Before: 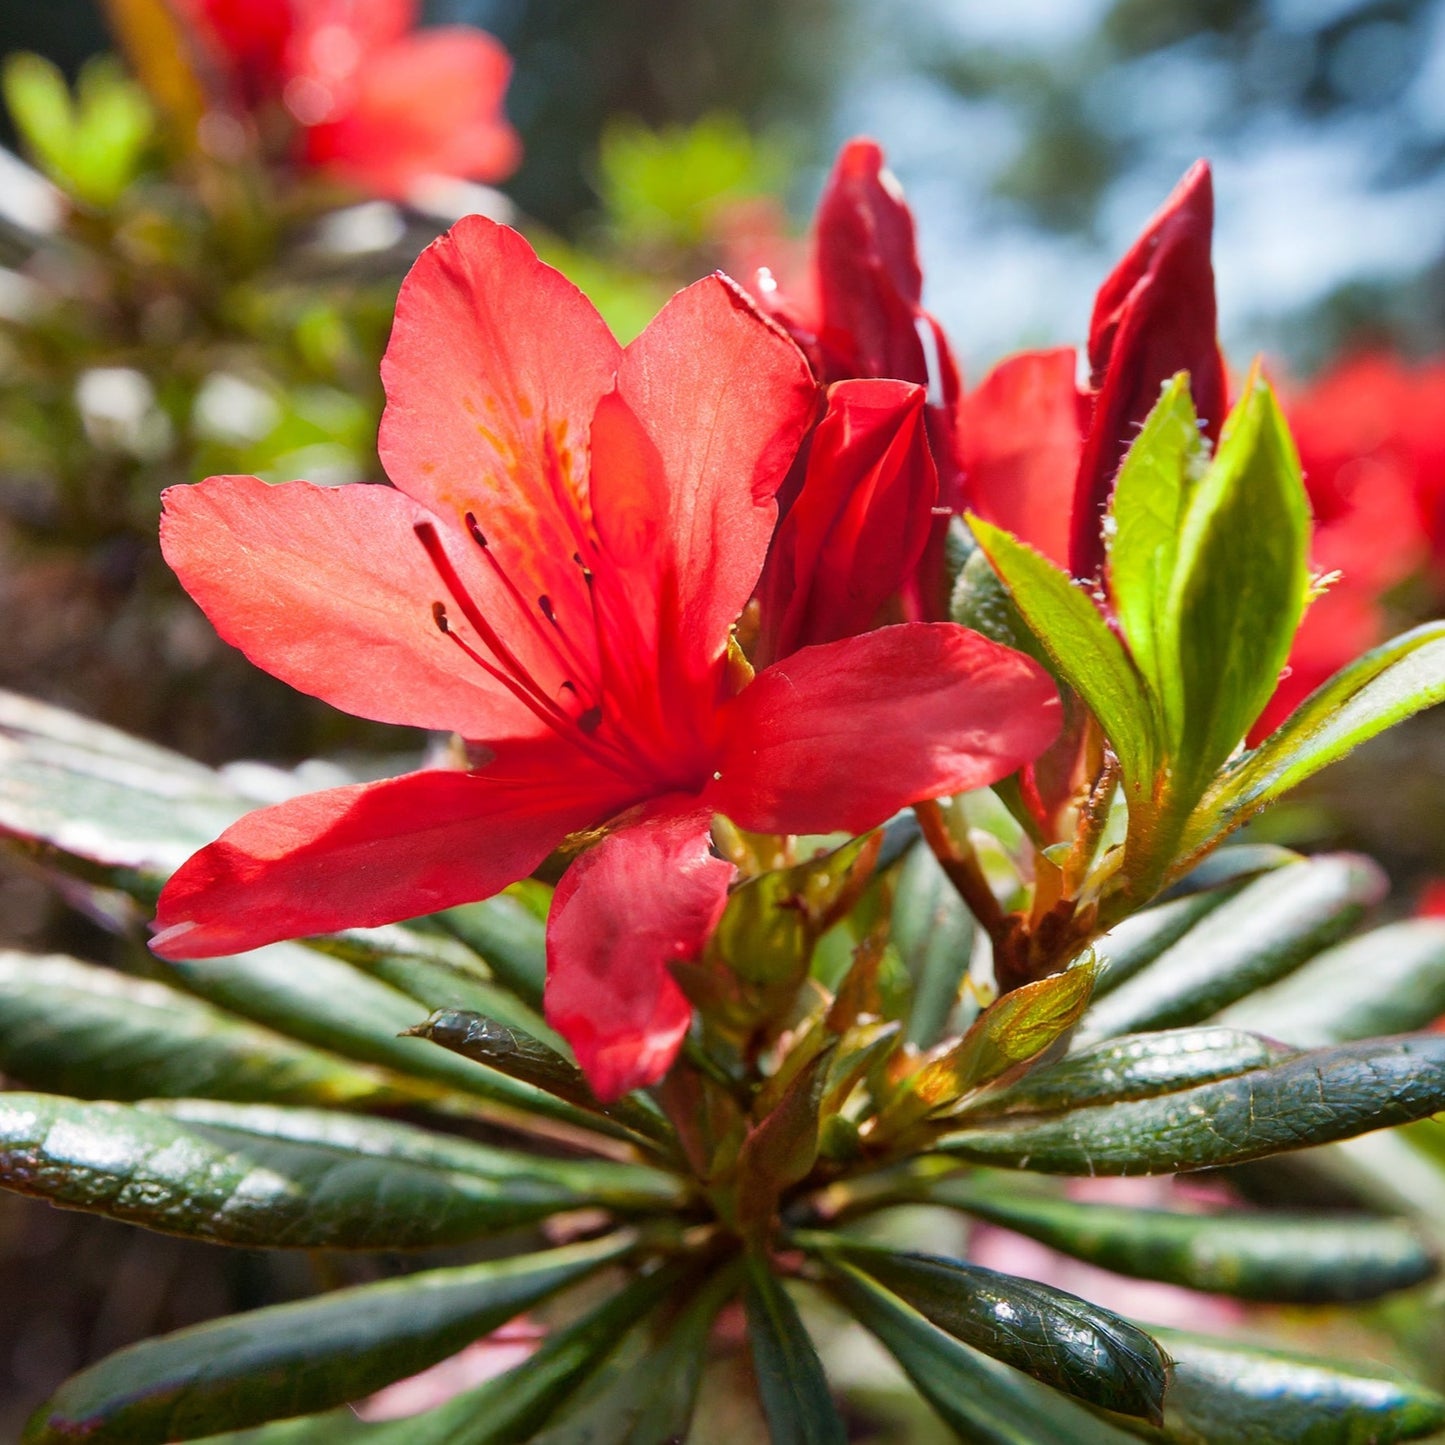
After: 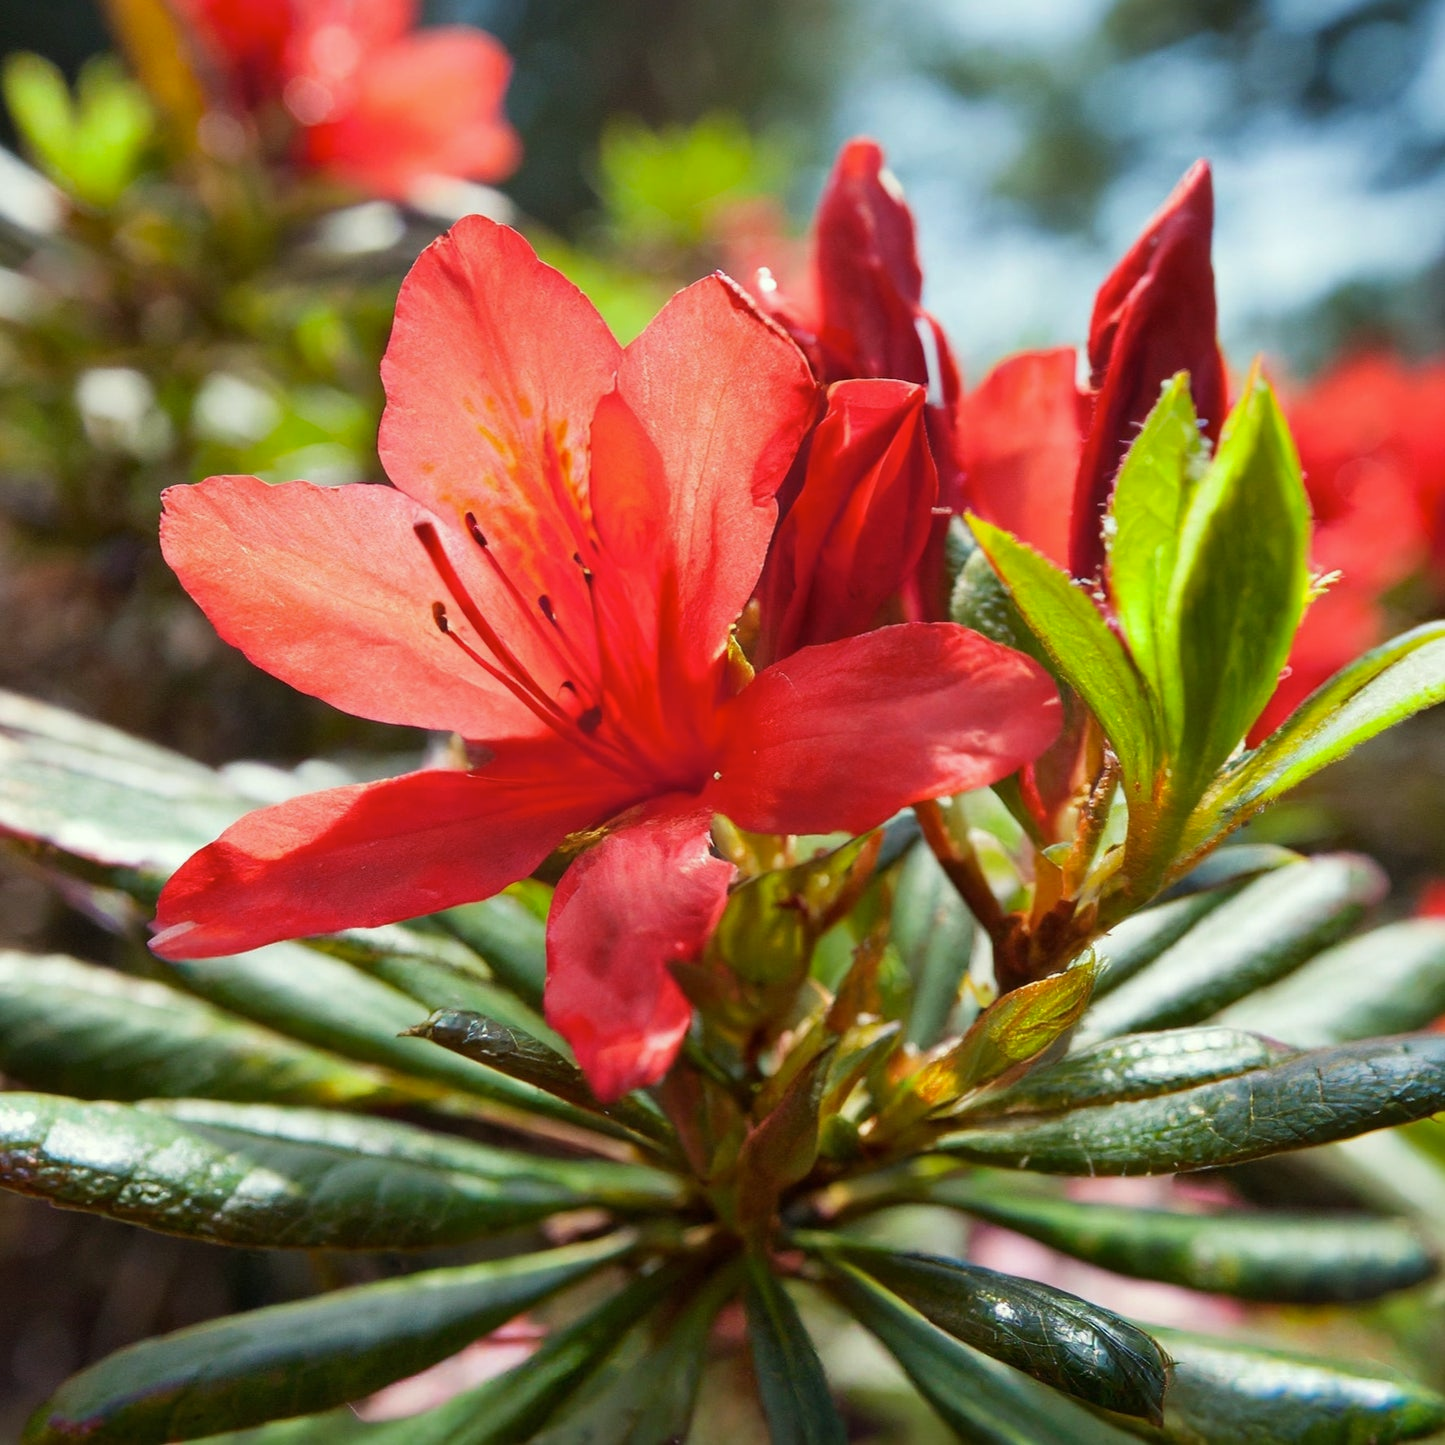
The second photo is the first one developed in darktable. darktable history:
color correction: highlights a* -4.74, highlights b* 5.06, saturation 0.974
